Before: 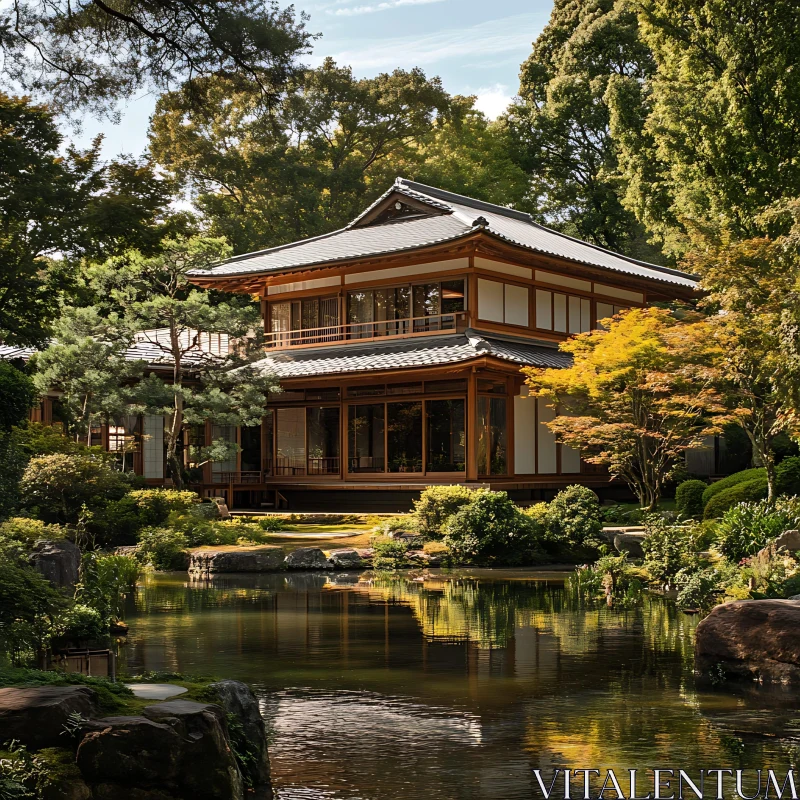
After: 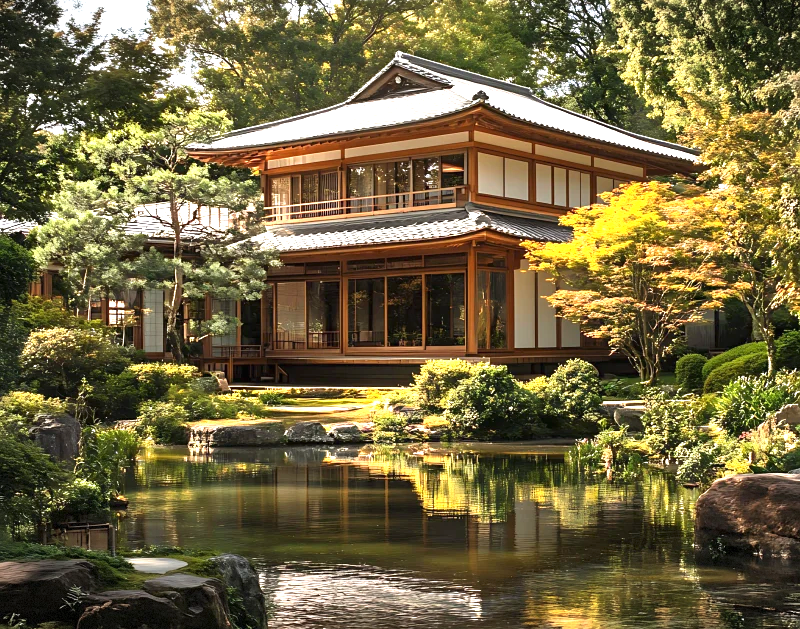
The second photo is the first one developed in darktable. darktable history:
crop and rotate: top 15.774%, bottom 5.506%
vignetting: fall-off start 100%, brightness -0.406, saturation -0.3, width/height ratio 1.324, dithering 8-bit output, unbound false
exposure: black level correction 0, exposure 1.2 EV, compensate exposure bias true, compensate highlight preservation false
